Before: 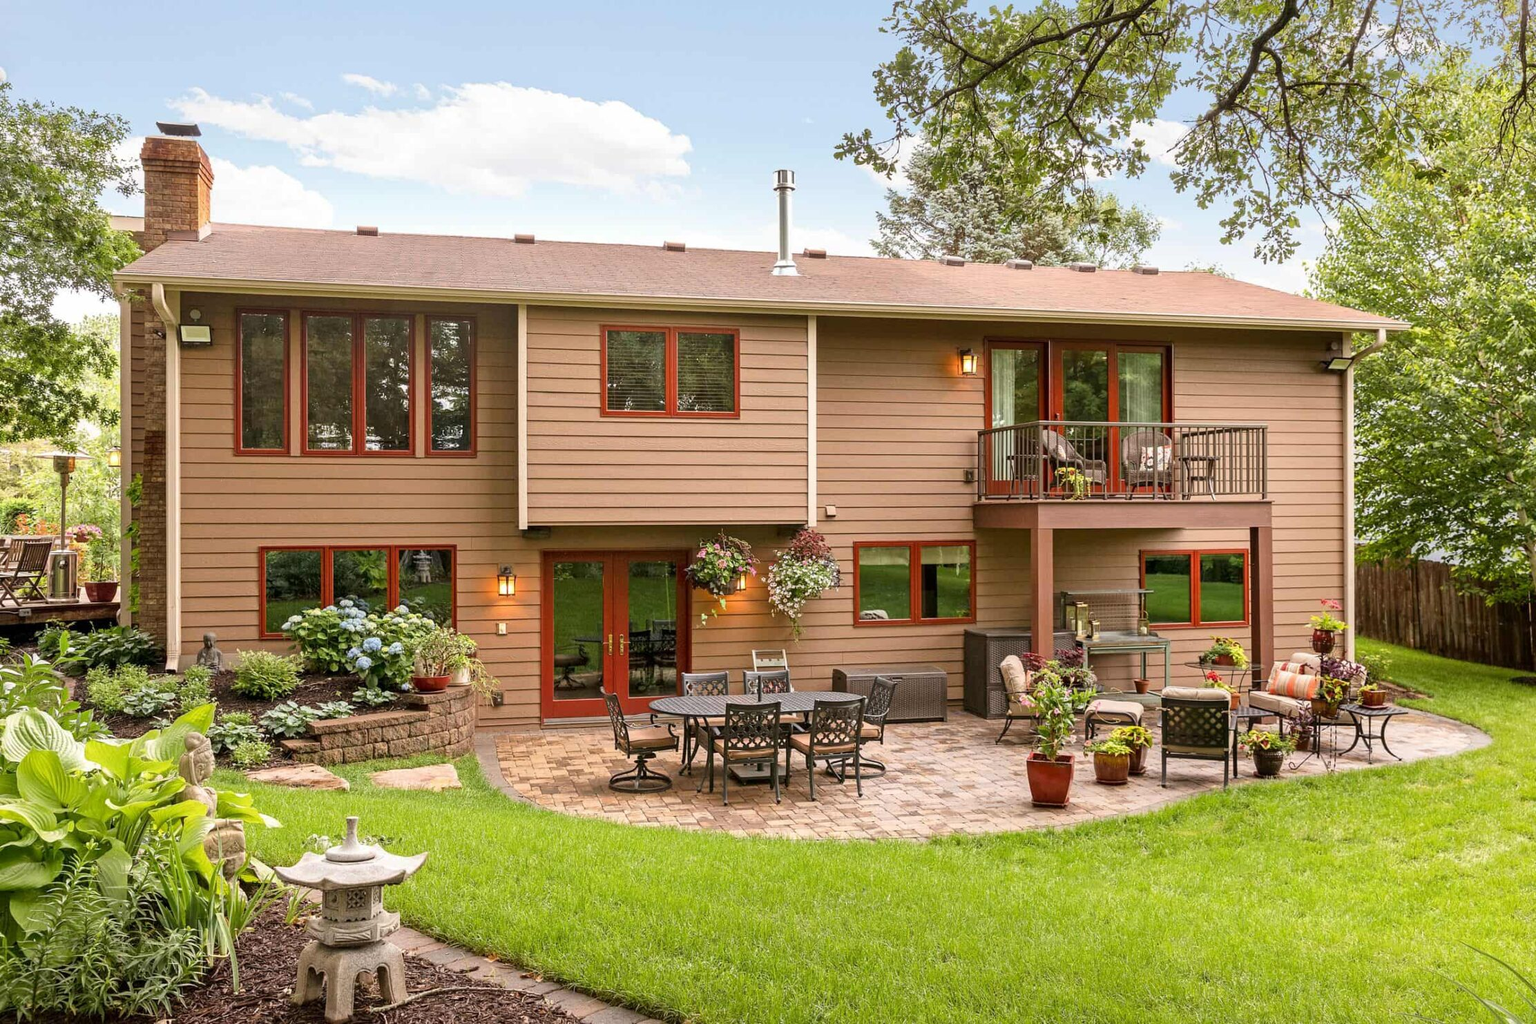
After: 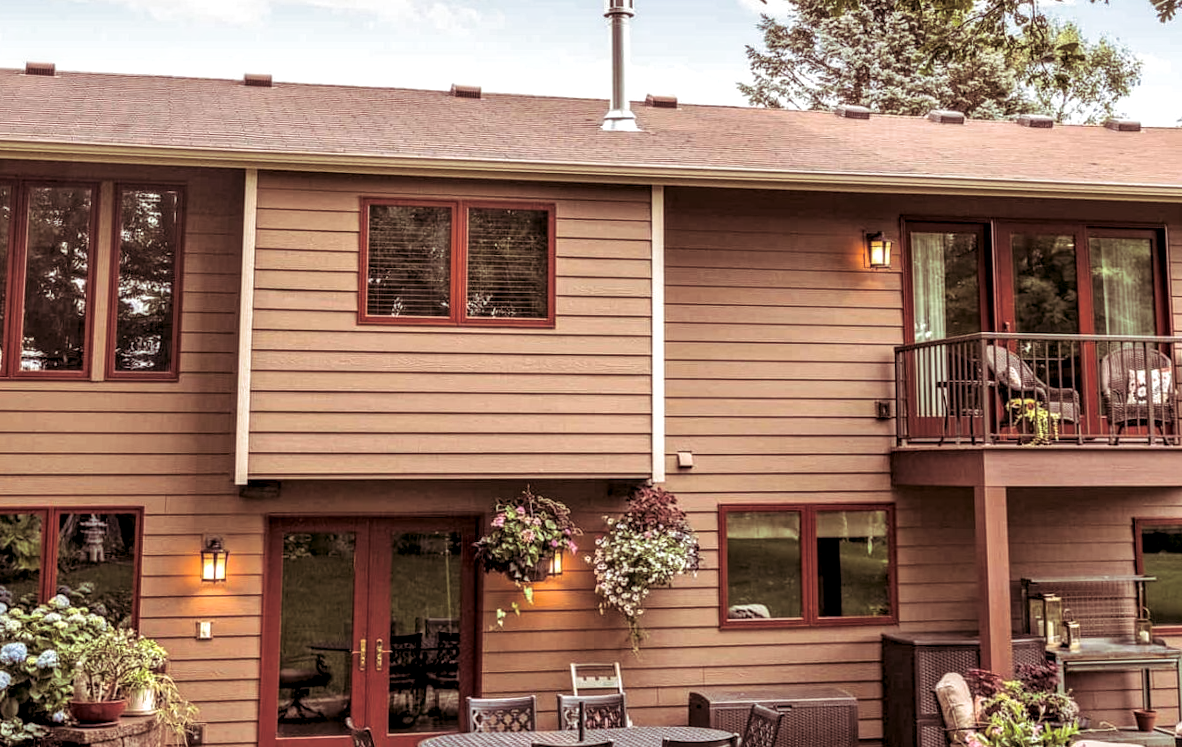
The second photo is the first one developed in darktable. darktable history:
crop: left 20.932%, top 15.471%, right 21.848%, bottom 34.081%
rotate and perspective: rotation 0.215°, lens shift (vertical) -0.139, crop left 0.069, crop right 0.939, crop top 0.002, crop bottom 0.996
local contrast: highlights 25%, detail 150%
split-toning: shadows › saturation 0.41, highlights › saturation 0, compress 33.55%
